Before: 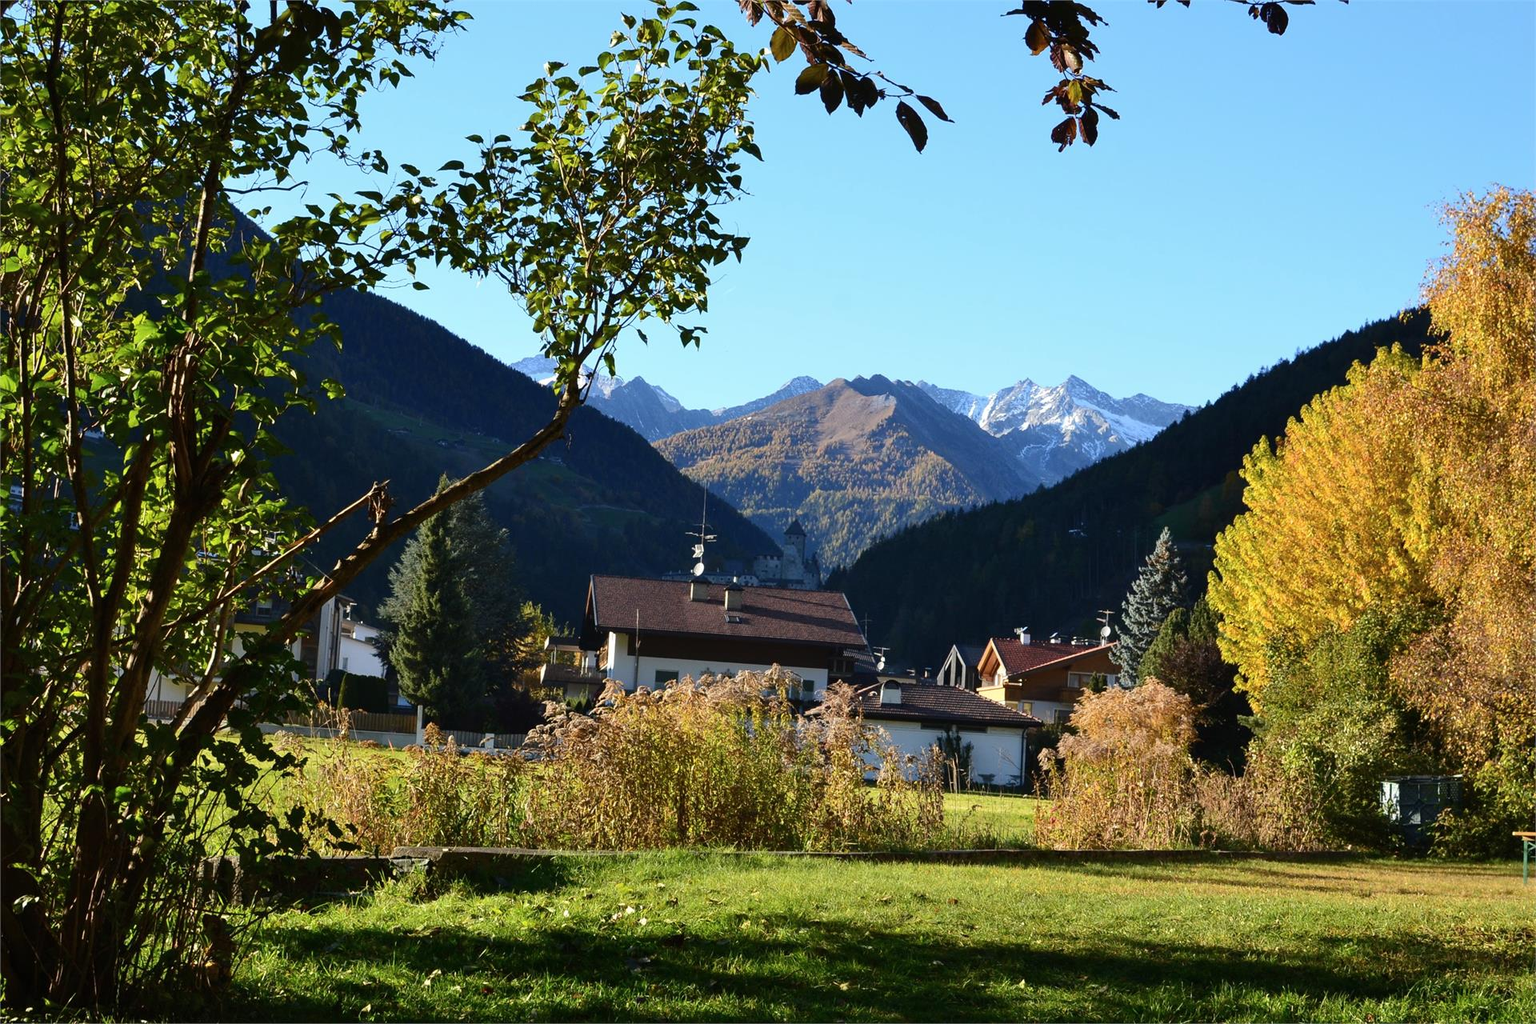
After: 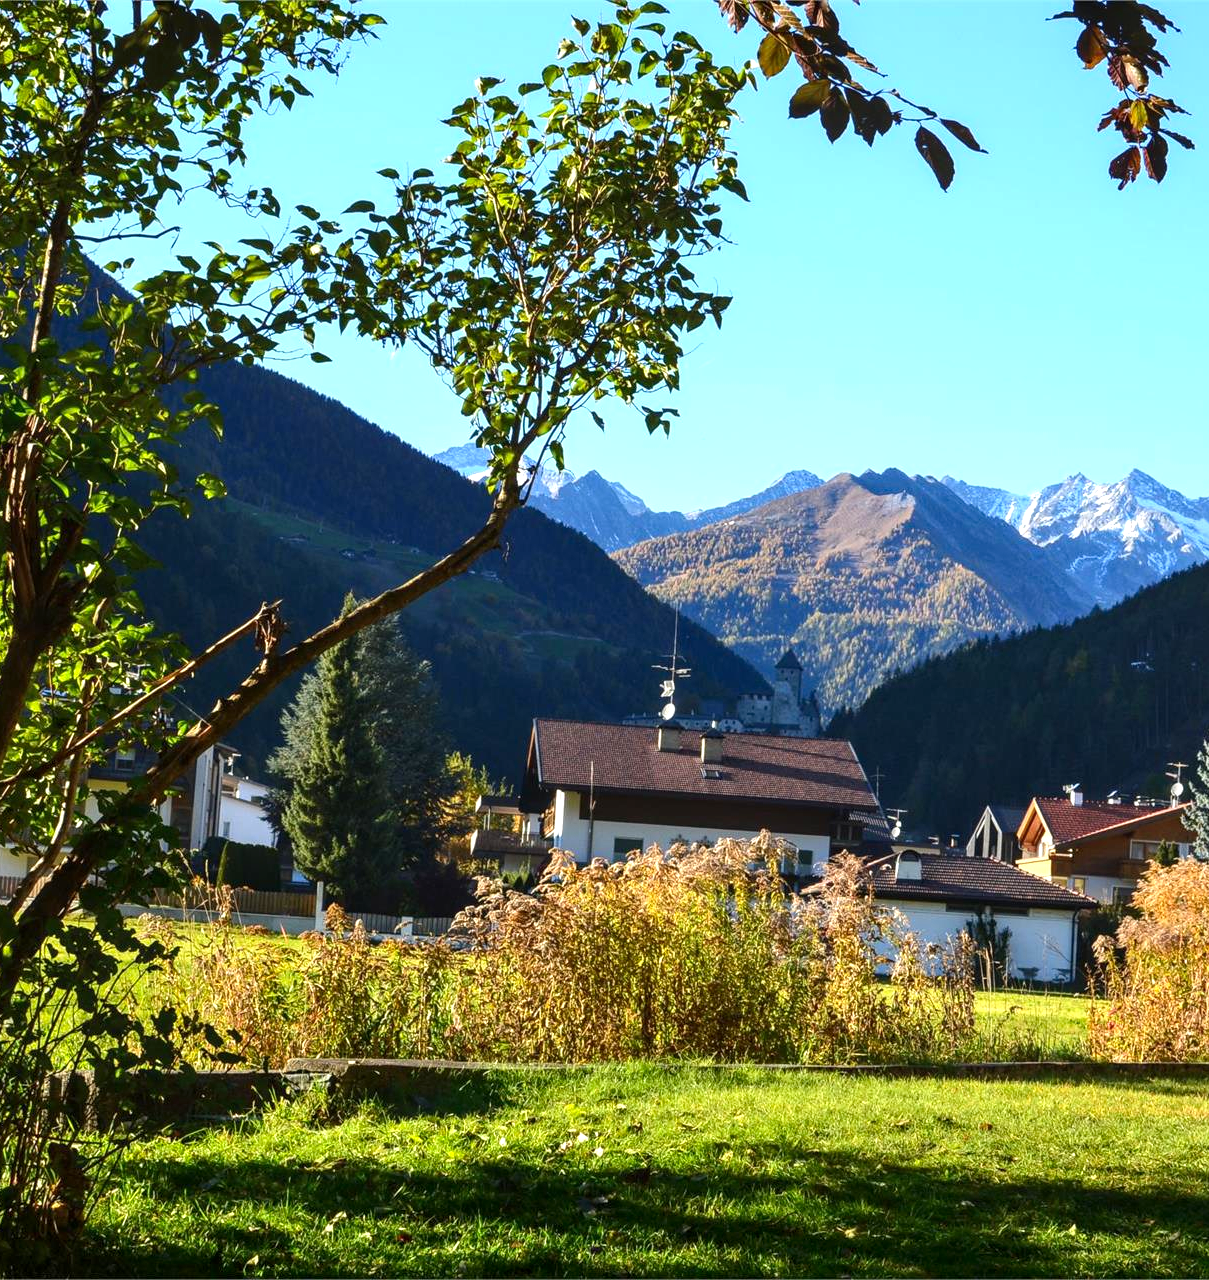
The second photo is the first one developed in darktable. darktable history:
local contrast: on, module defaults
crop: left 10.726%, right 26.298%
exposure: exposure 0.507 EV, compensate highlight preservation false
contrast brightness saturation: contrast 0.044, saturation 0.161
